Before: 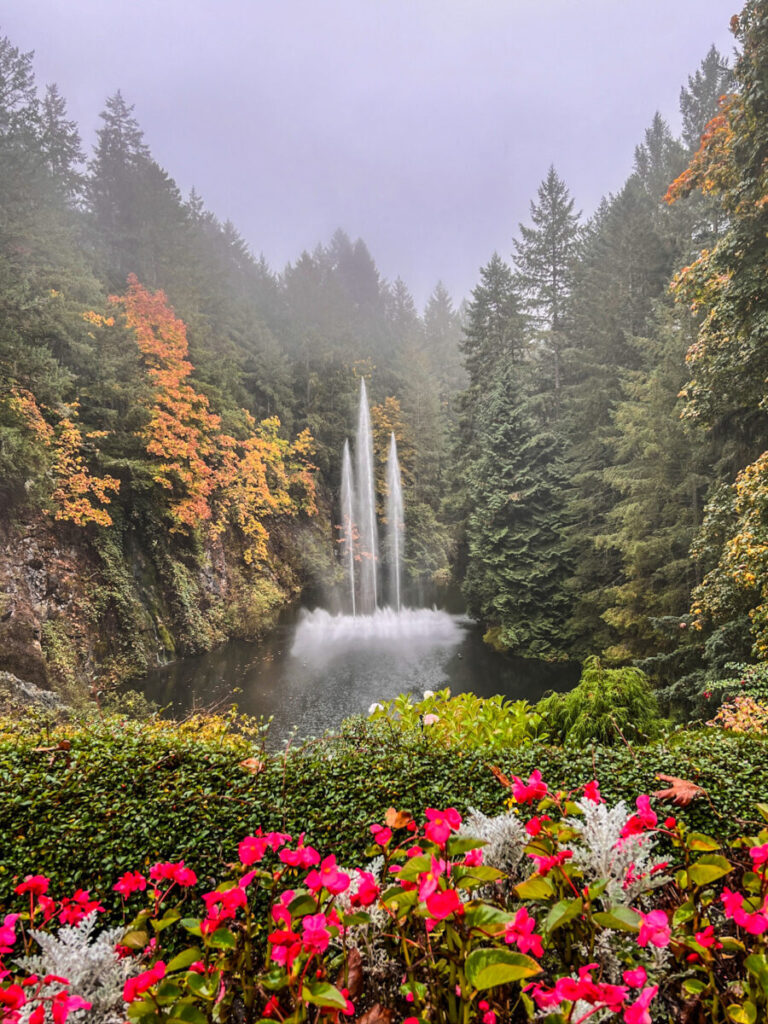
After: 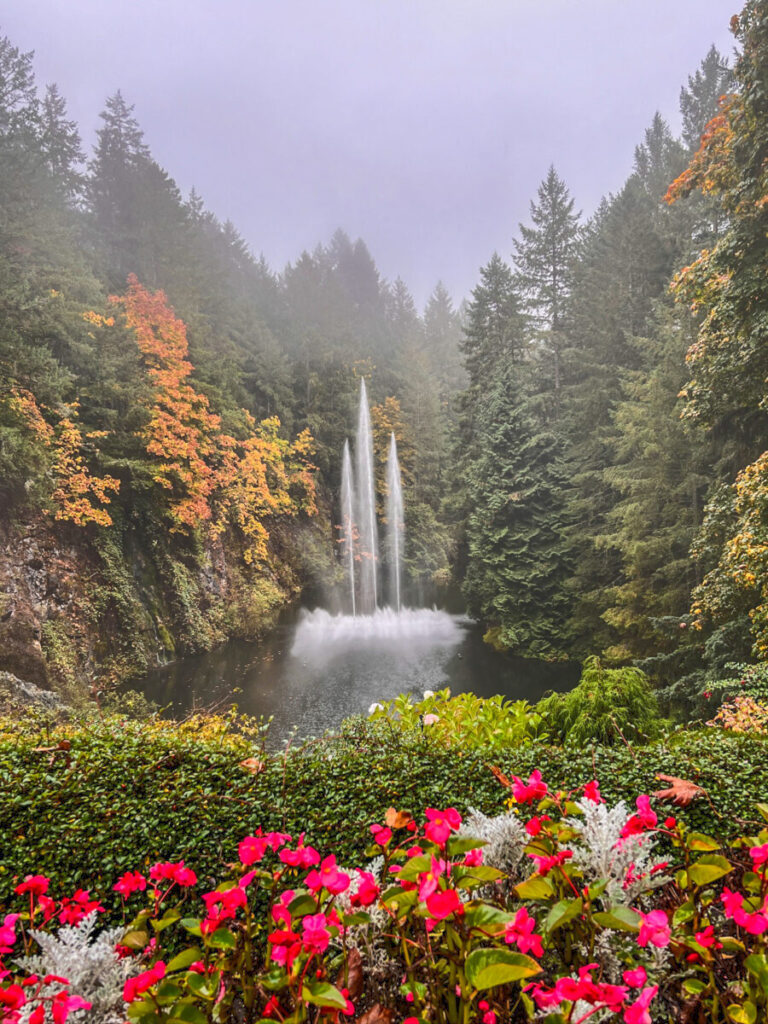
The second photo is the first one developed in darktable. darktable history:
rgb curve: curves: ch0 [(0, 0) (0.093, 0.159) (0.241, 0.265) (0.414, 0.42) (1, 1)], compensate middle gray true, preserve colors basic power
